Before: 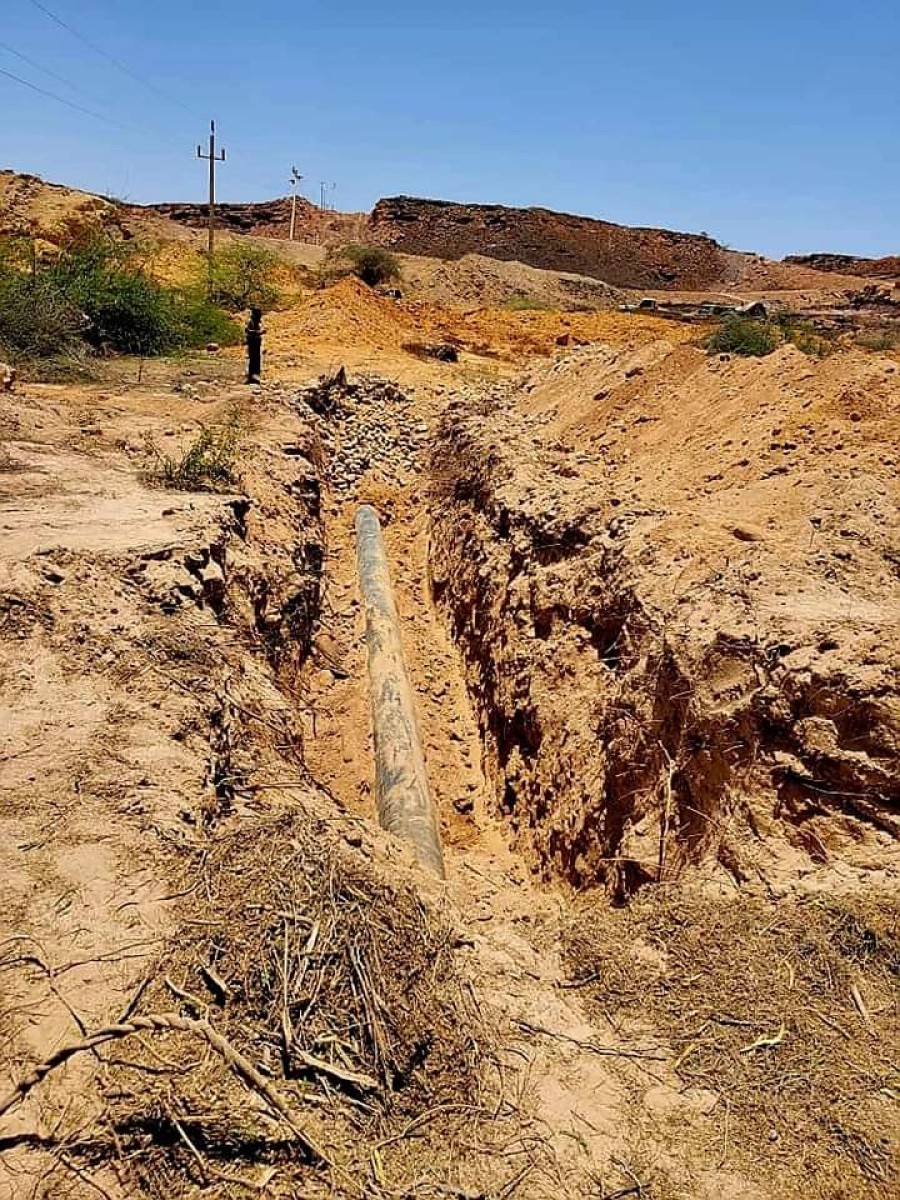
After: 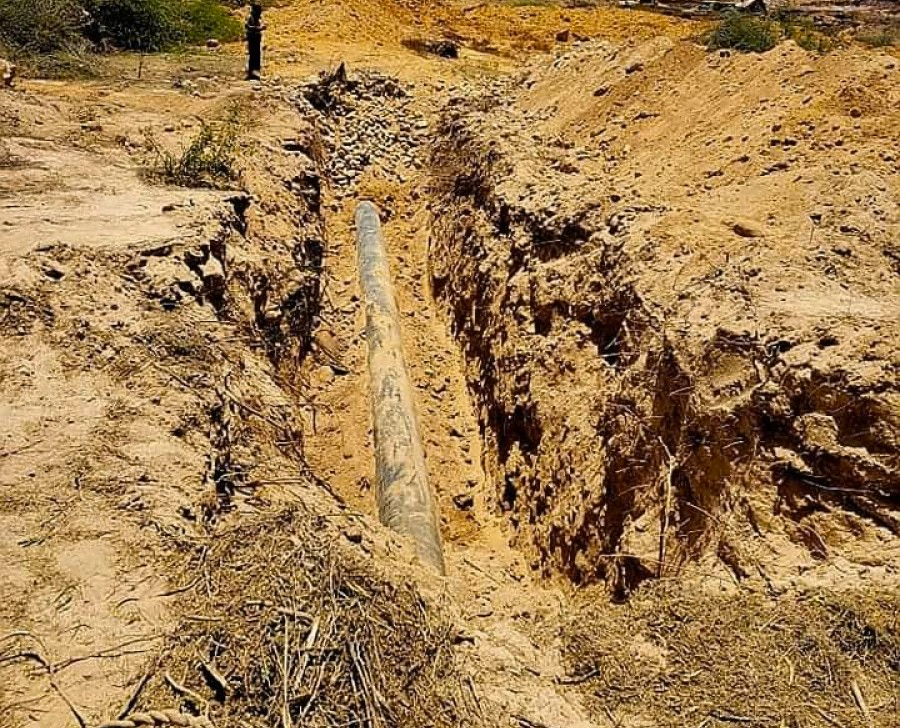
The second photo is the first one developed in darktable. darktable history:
crop and rotate: top 25.357%, bottom 13.942%
color contrast: green-magenta contrast 0.8, blue-yellow contrast 1.1, unbound 0
